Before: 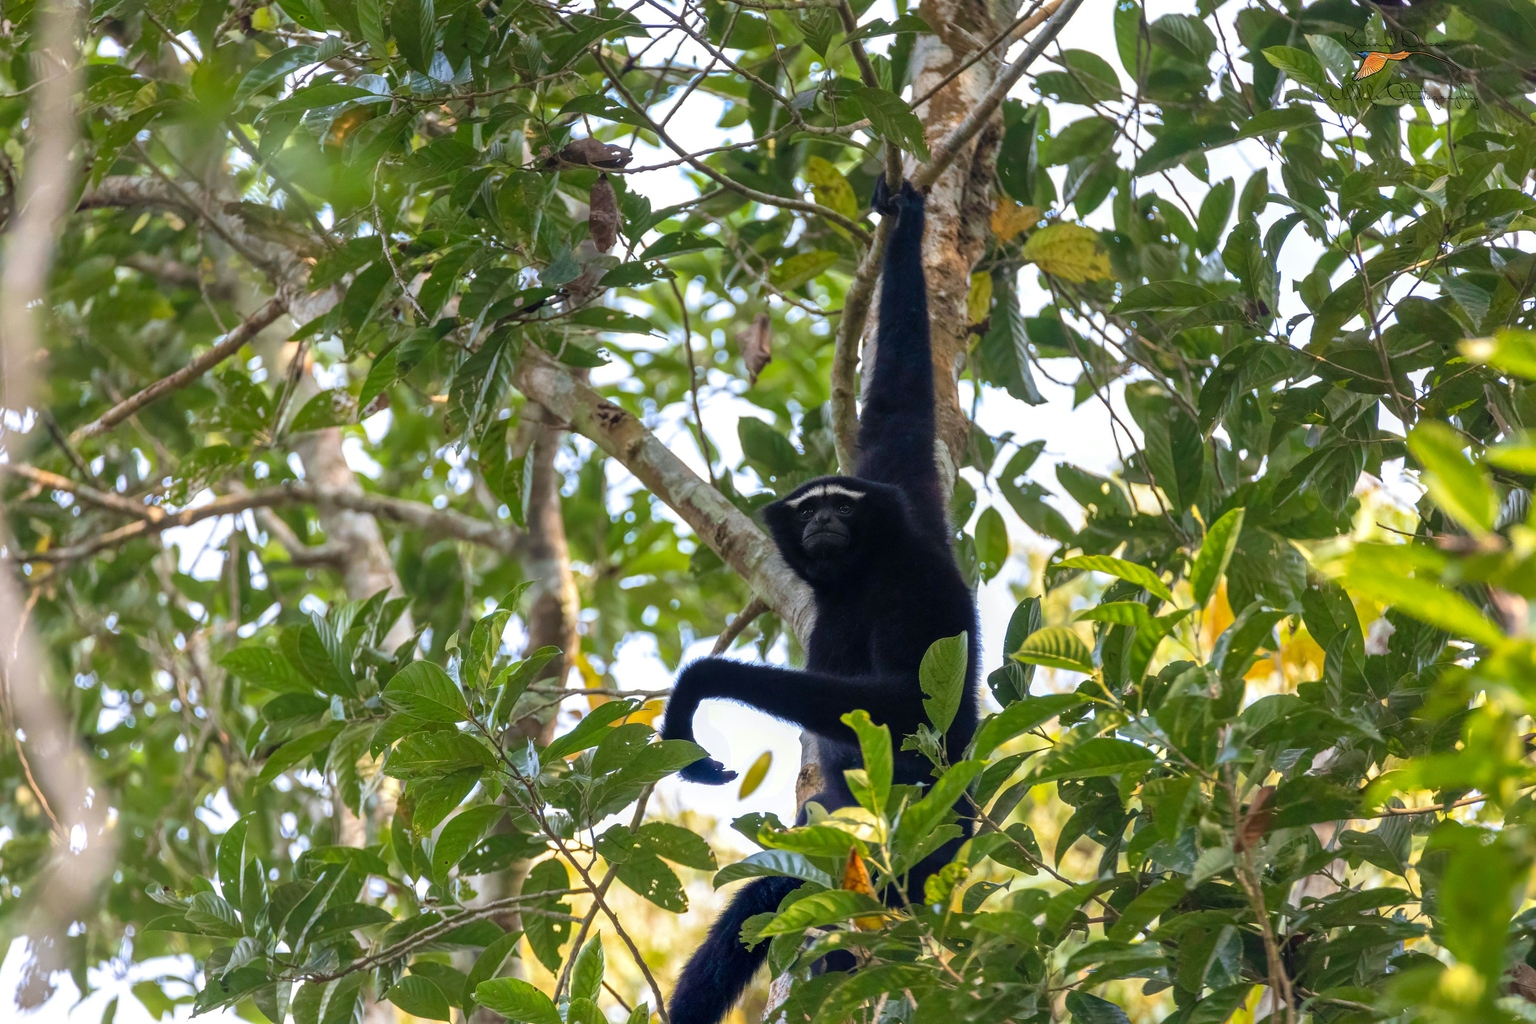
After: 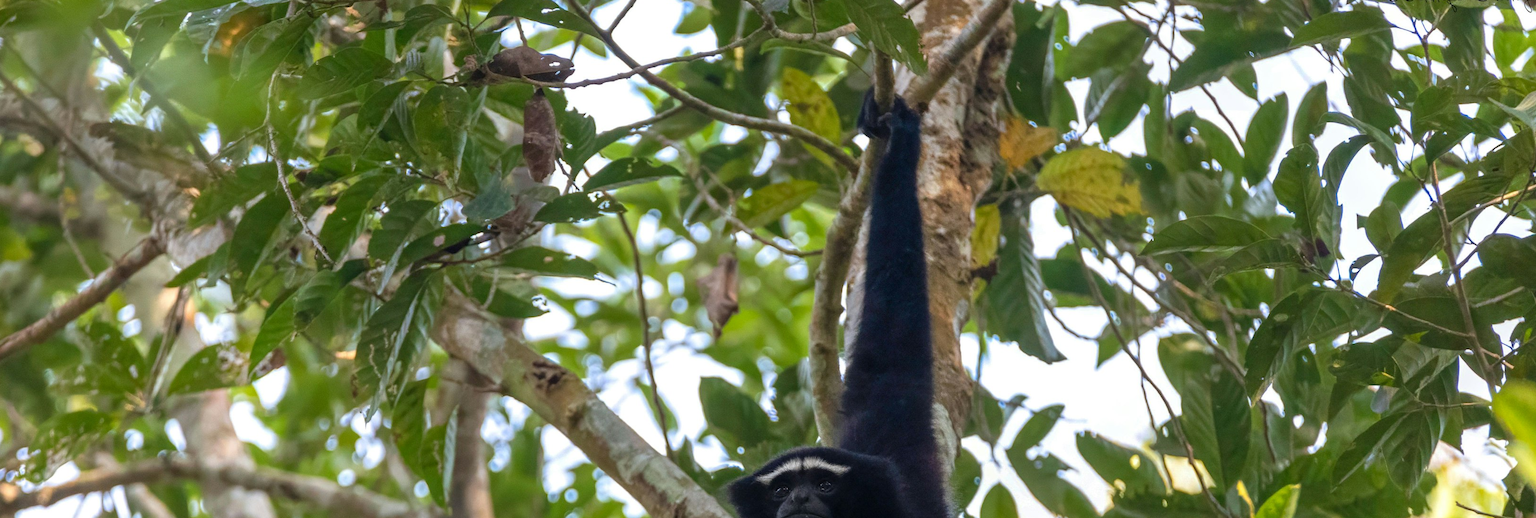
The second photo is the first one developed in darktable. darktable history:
crop and rotate: left 9.674%, top 9.701%, right 5.976%, bottom 47.582%
